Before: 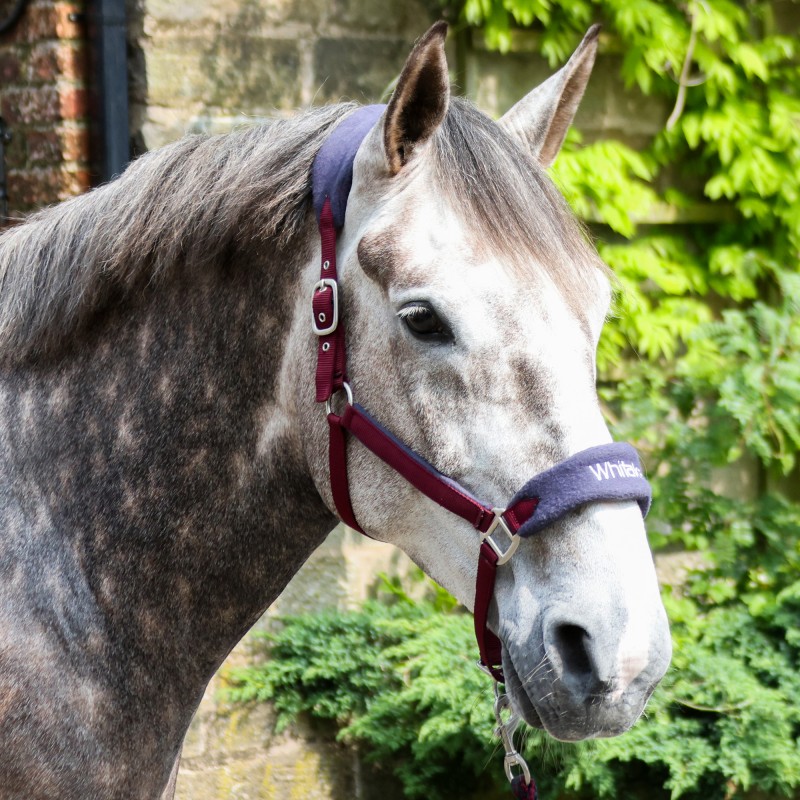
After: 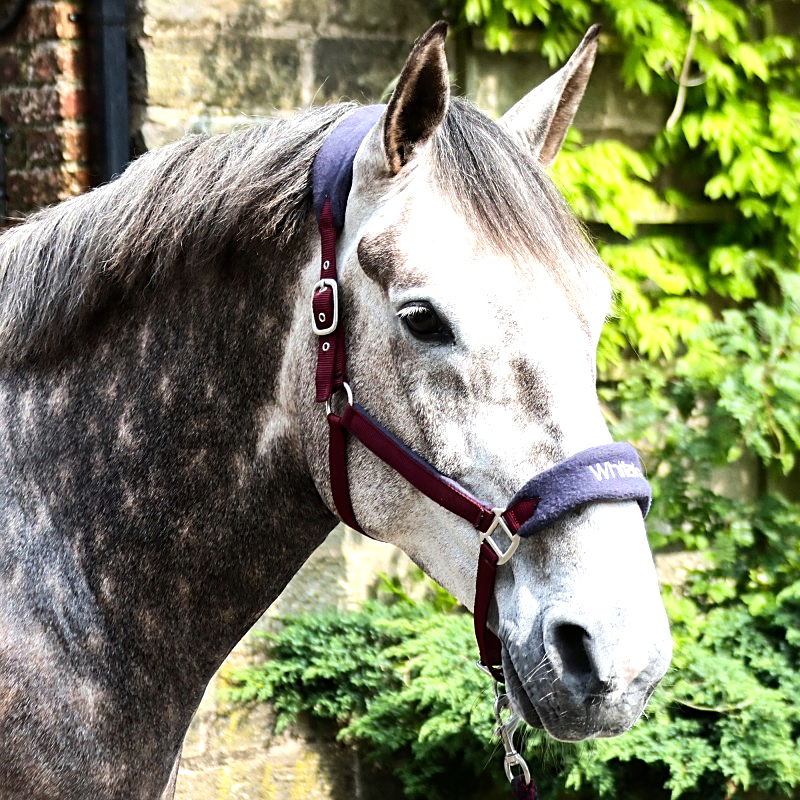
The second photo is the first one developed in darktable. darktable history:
tone equalizer: -8 EV -0.75 EV, -7 EV -0.7 EV, -6 EV -0.6 EV, -5 EV -0.4 EV, -3 EV 0.4 EV, -2 EV 0.6 EV, -1 EV 0.7 EV, +0 EV 0.75 EV, edges refinement/feathering 500, mask exposure compensation -1.57 EV, preserve details no
sharpen: on, module defaults
white balance: emerald 1
exposure: exposure -0.151 EV, compensate highlight preservation false
grain: coarseness 0.09 ISO, strength 10%
